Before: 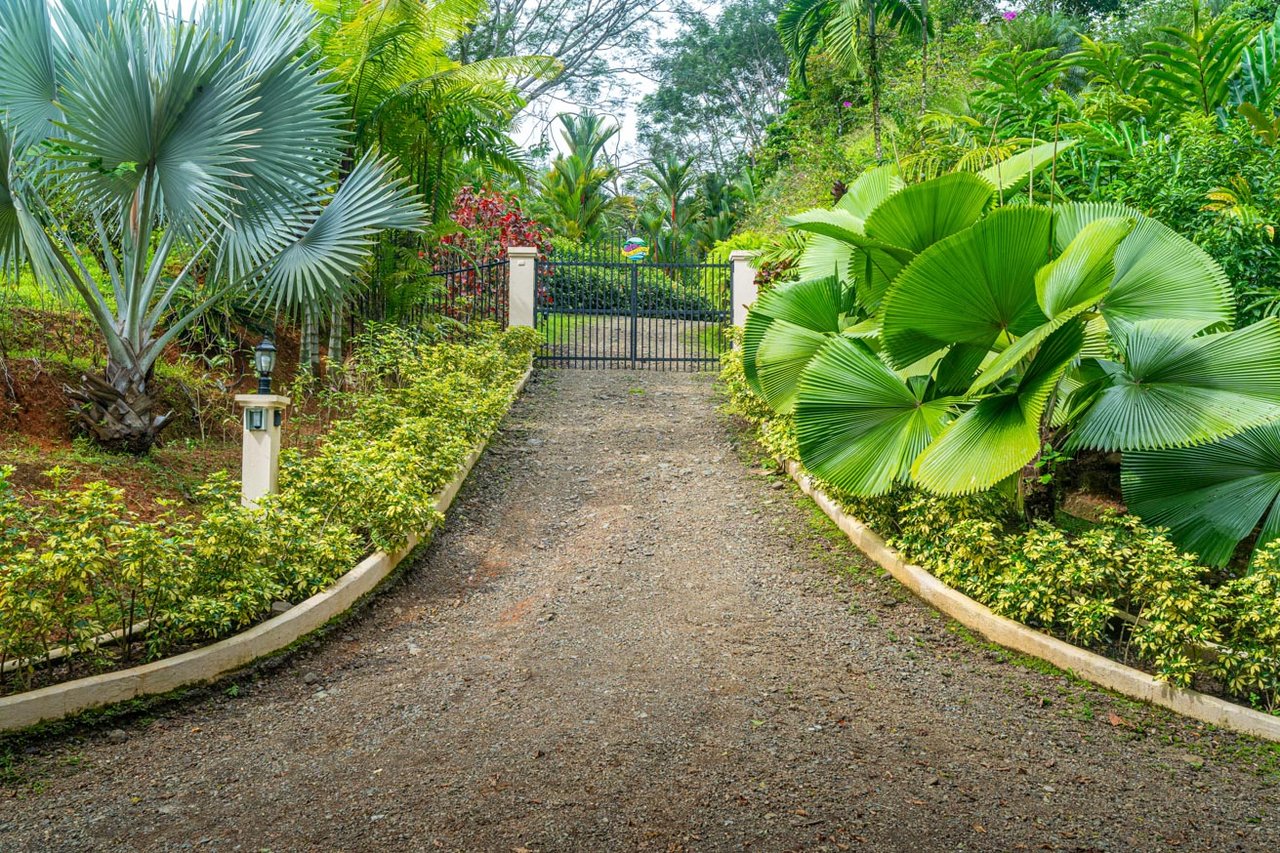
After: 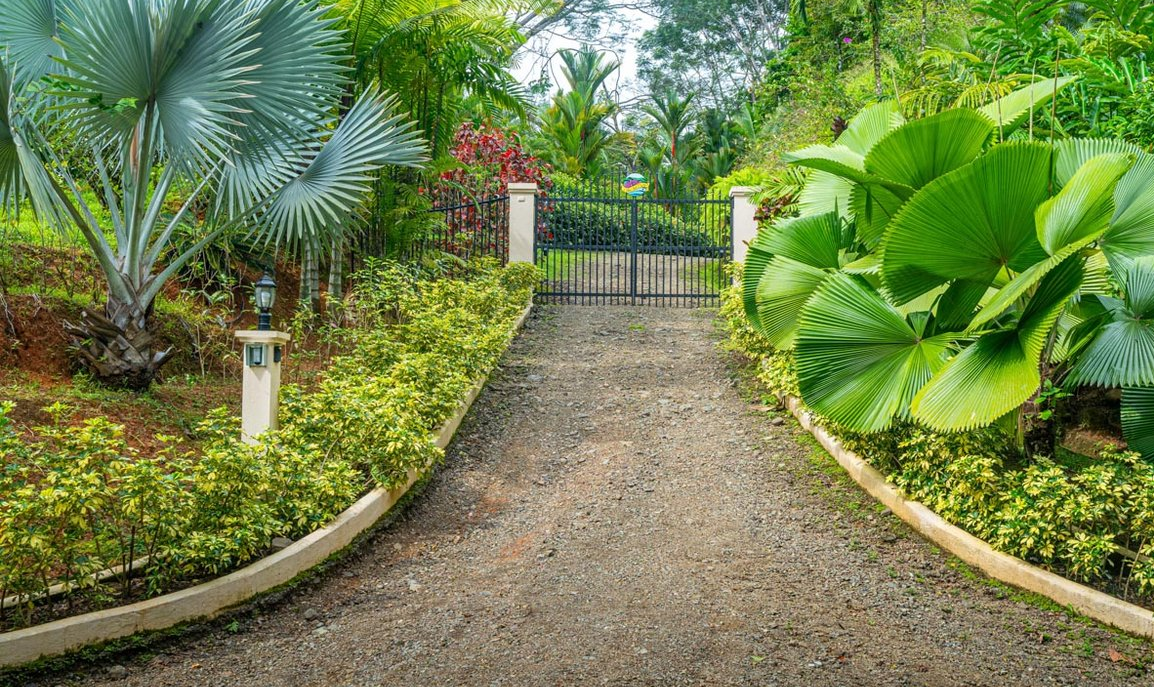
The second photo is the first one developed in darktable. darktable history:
crop: top 7.539%, right 9.793%, bottom 11.914%
